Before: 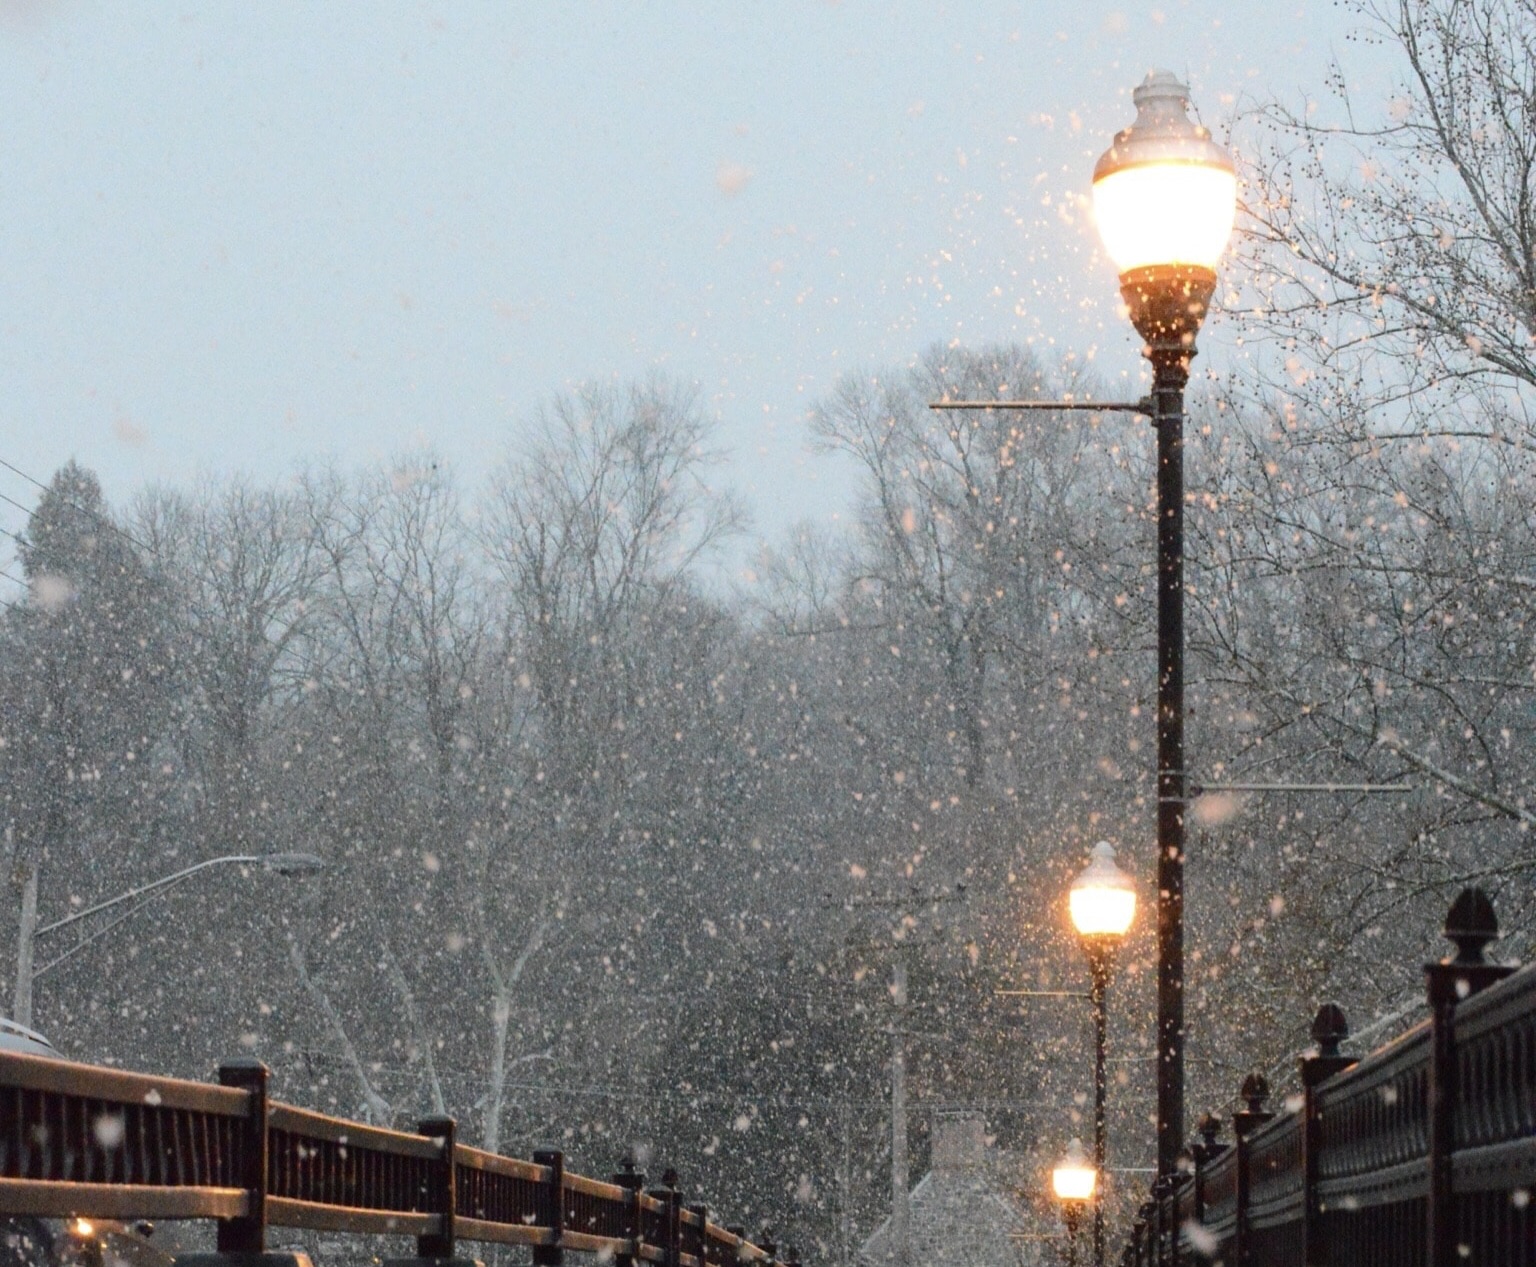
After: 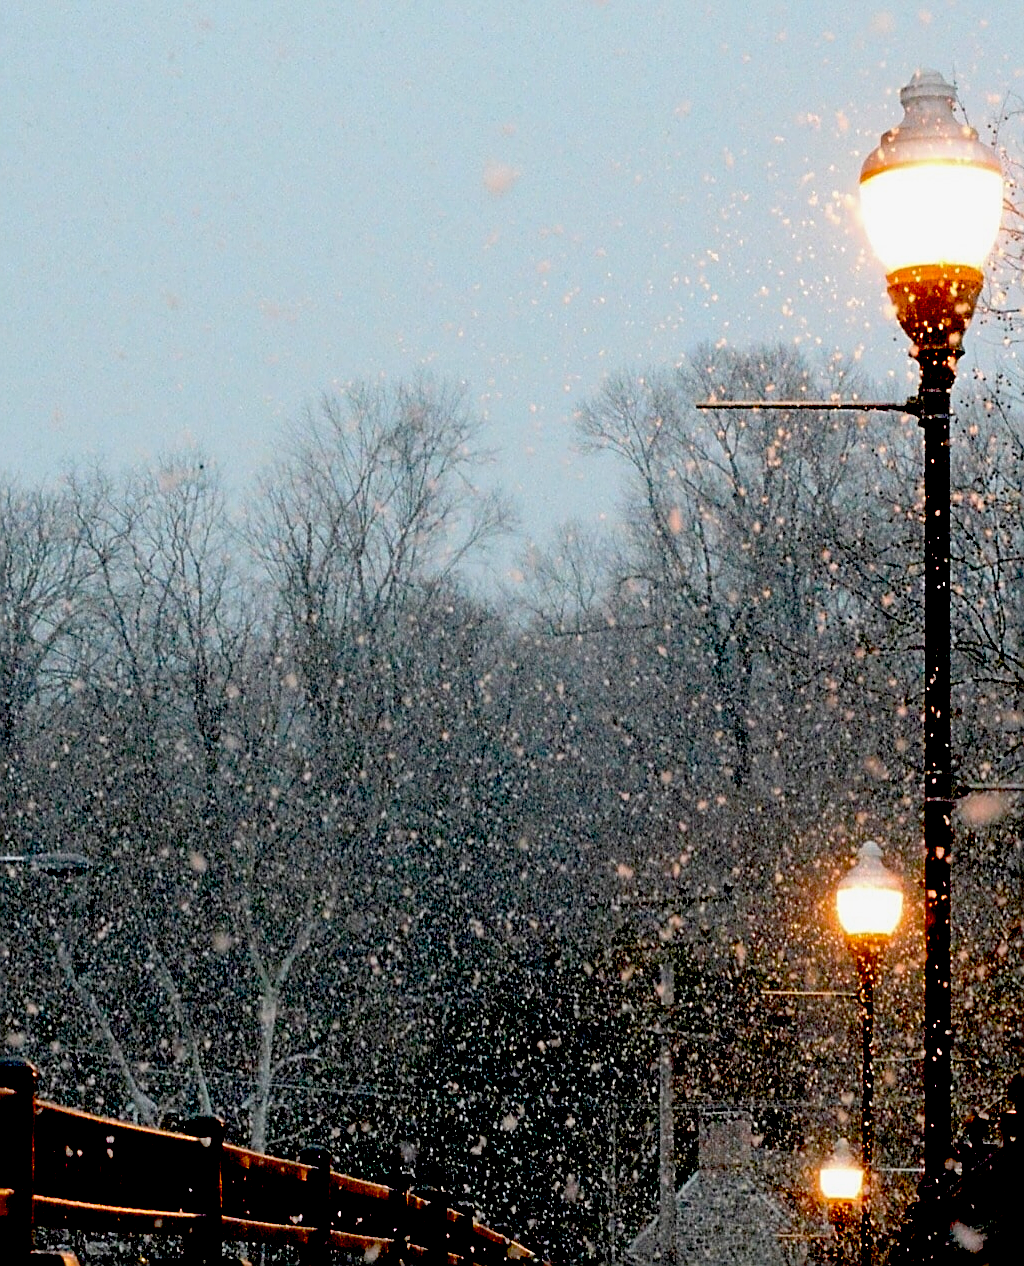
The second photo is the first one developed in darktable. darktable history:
exposure: black level correction 0.099, exposure -0.091 EV, compensate highlight preservation false
sharpen: amount 0.734
crop and rotate: left 15.194%, right 18.131%
